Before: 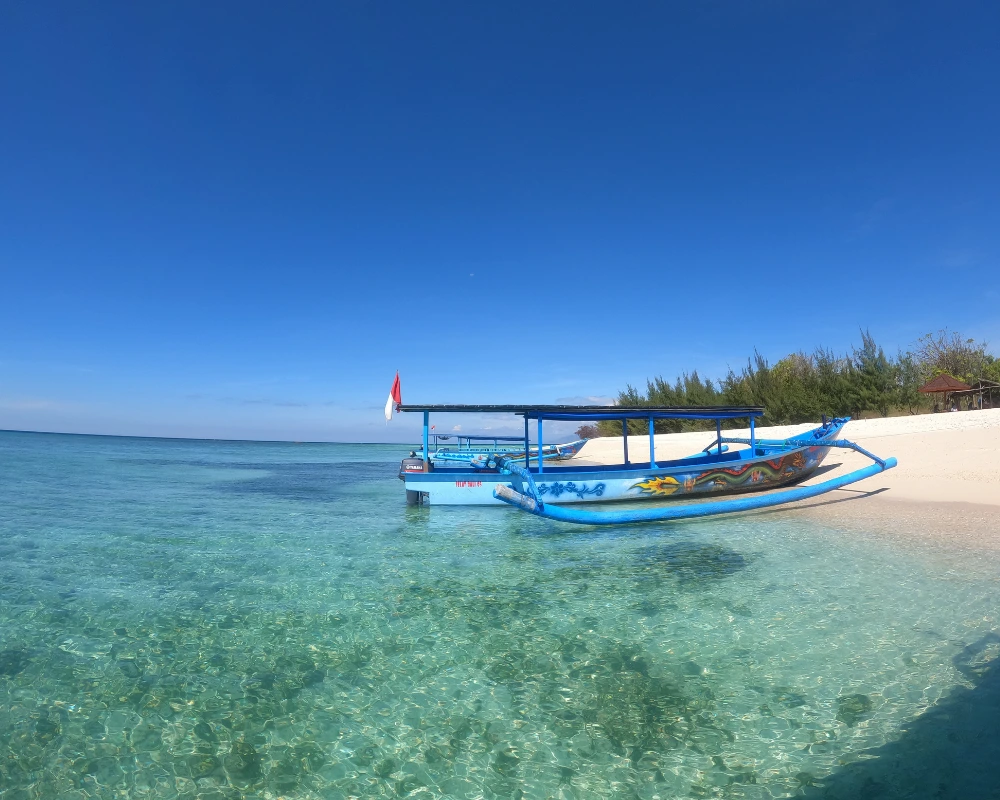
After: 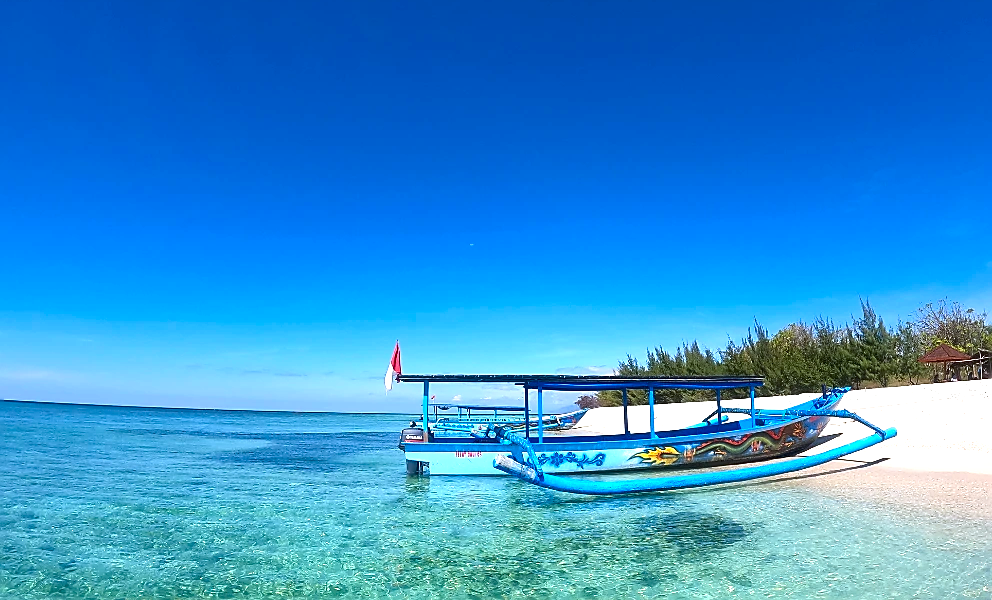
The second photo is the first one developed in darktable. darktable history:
crop: top 3.825%, bottom 21.165%
contrast brightness saturation: contrast 0.123, brightness -0.121, saturation 0.196
color correction: highlights a* -0.092, highlights b* -5.89, shadows a* -0.132, shadows b* -0.077
exposure: exposure 0.607 EV, compensate highlight preservation false
sharpen: radius 1.363, amount 1.25, threshold 0.742
